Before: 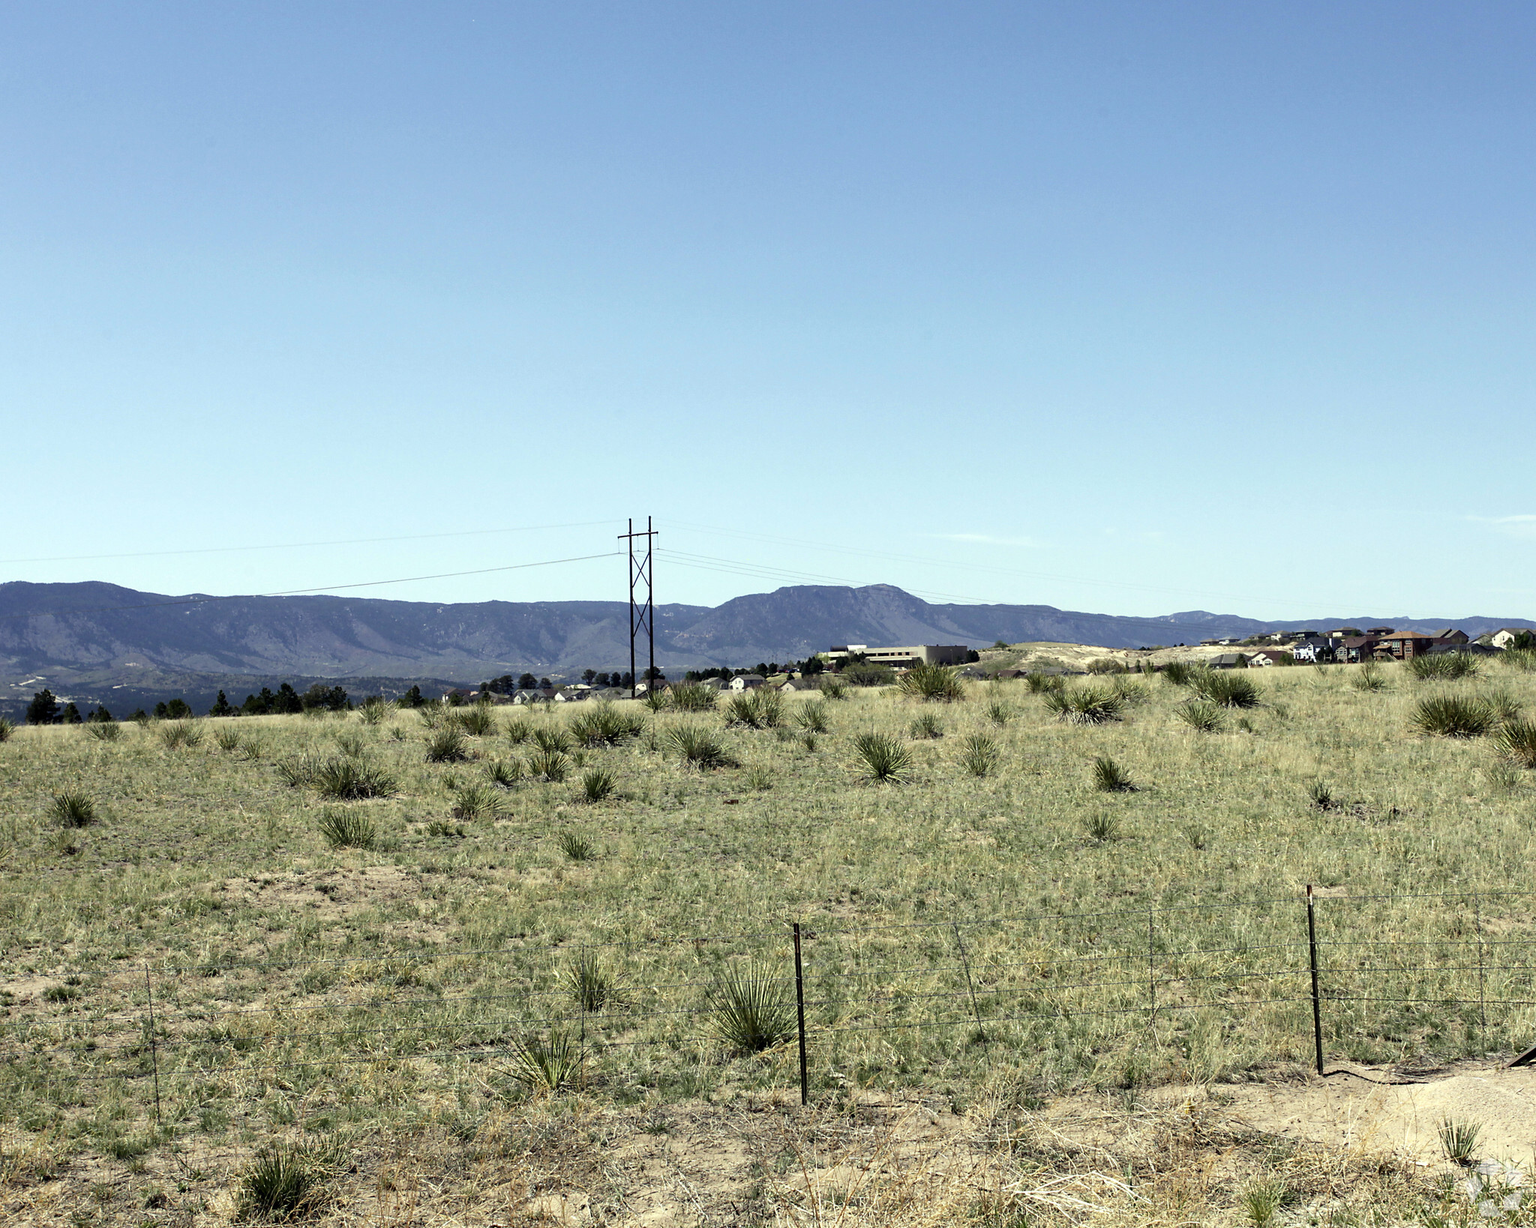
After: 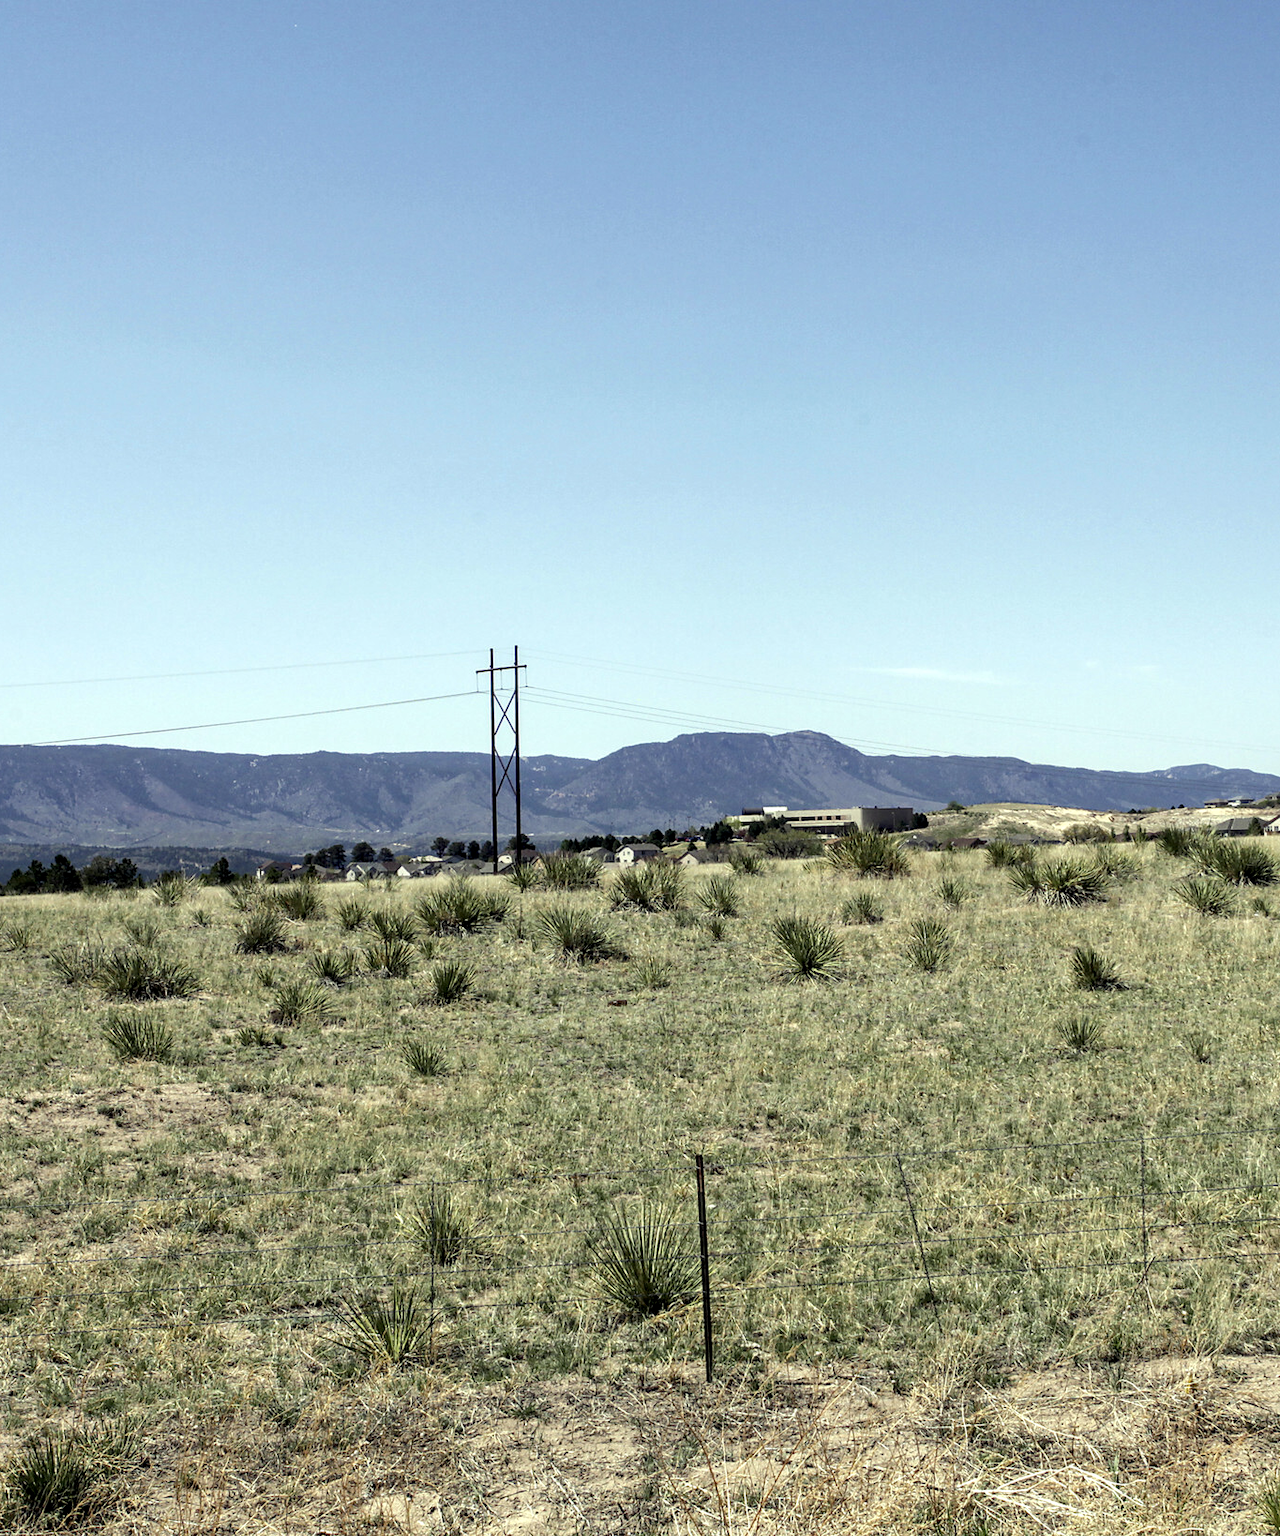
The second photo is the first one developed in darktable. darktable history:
crop and rotate: left 15.446%, right 17.836%
contrast brightness saturation: contrast 0.01, saturation -0.05
local contrast: on, module defaults
